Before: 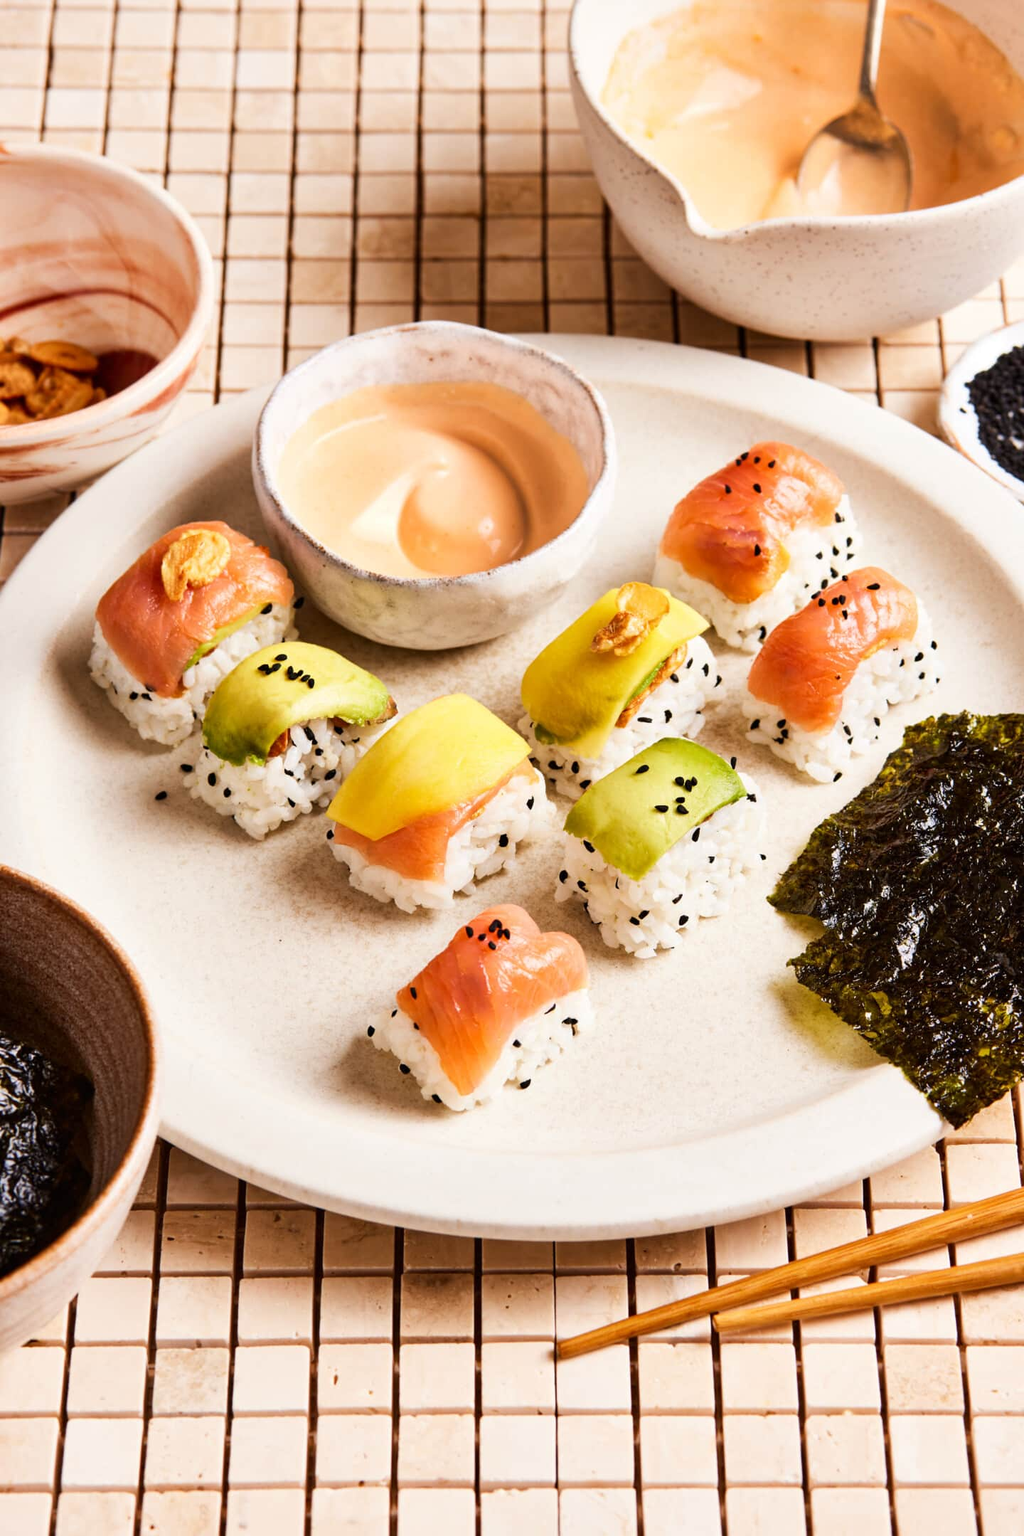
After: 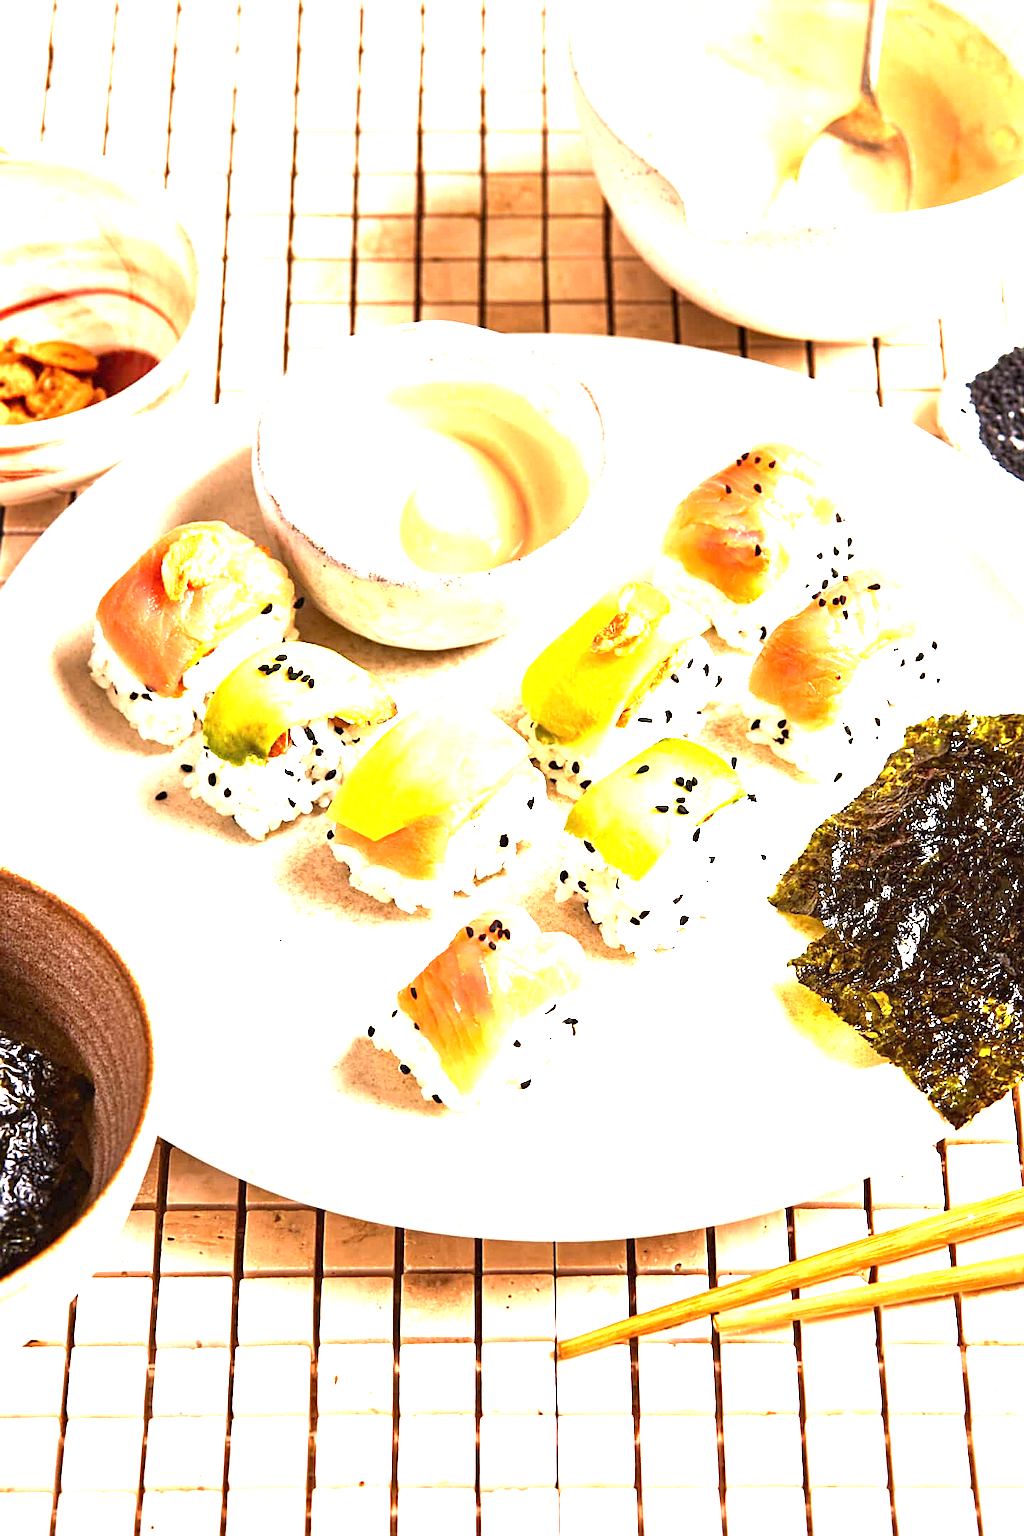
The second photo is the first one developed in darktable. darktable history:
exposure: black level correction 0, exposure 1.968 EV, compensate exposure bias true, compensate highlight preservation false
sharpen: on, module defaults
